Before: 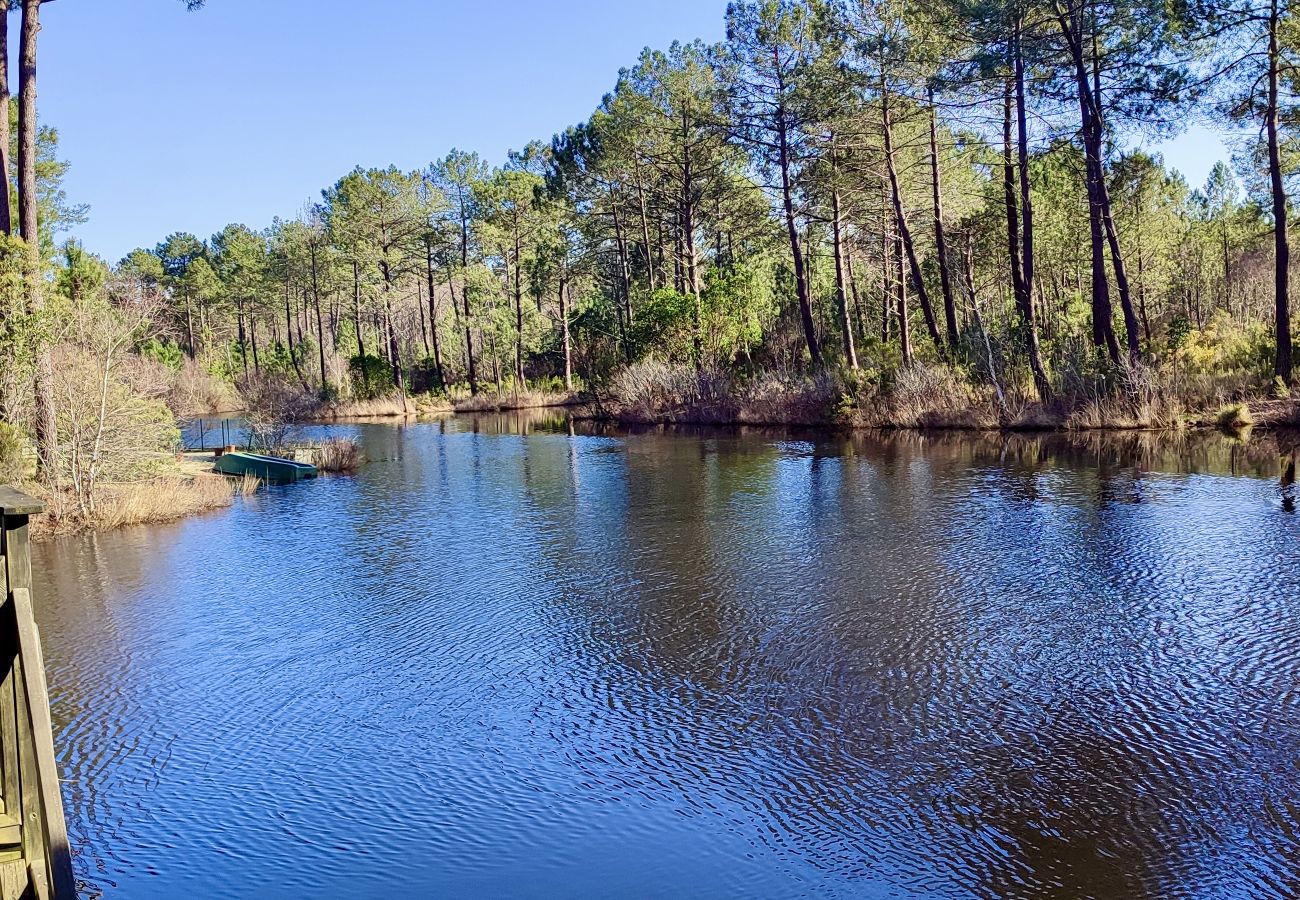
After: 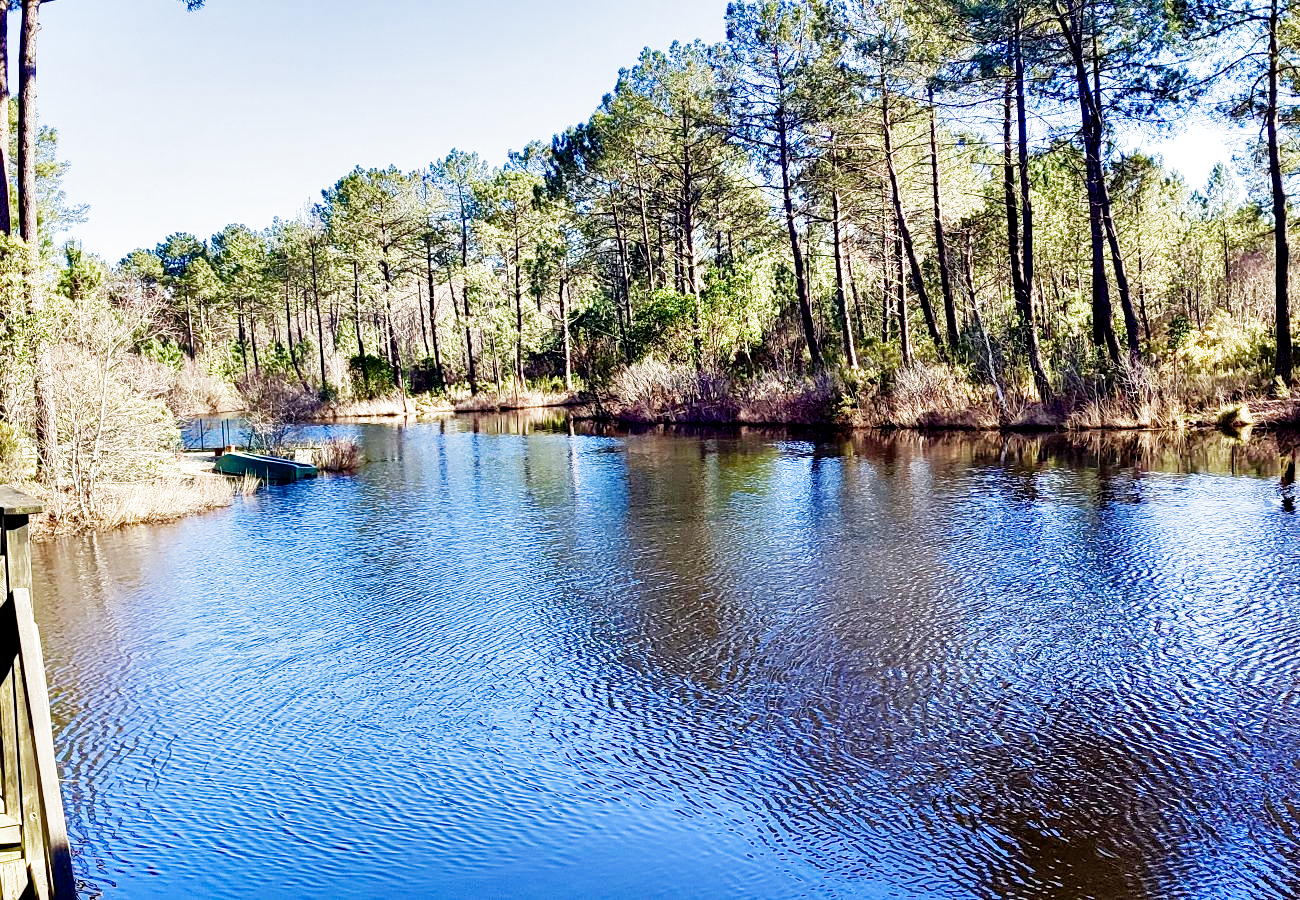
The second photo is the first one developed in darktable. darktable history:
filmic rgb: middle gray luminance 10%, black relative exposure -8.61 EV, white relative exposure 3.3 EV, threshold 6 EV, target black luminance 0%, hardness 5.2, latitude 44.69%, contrast 1.302, highlights saturation mix 5%, shadows ↔ highlights balance 24.64%, add noise in highlights 0, preserve chrominance no, color science v3 (2019), use custom middle-gray values true, iterations of high-quality reconstruction 0, contrast in highlights soft, enable highlight reconstruction true
shadows and highlights: soften with gaussian
